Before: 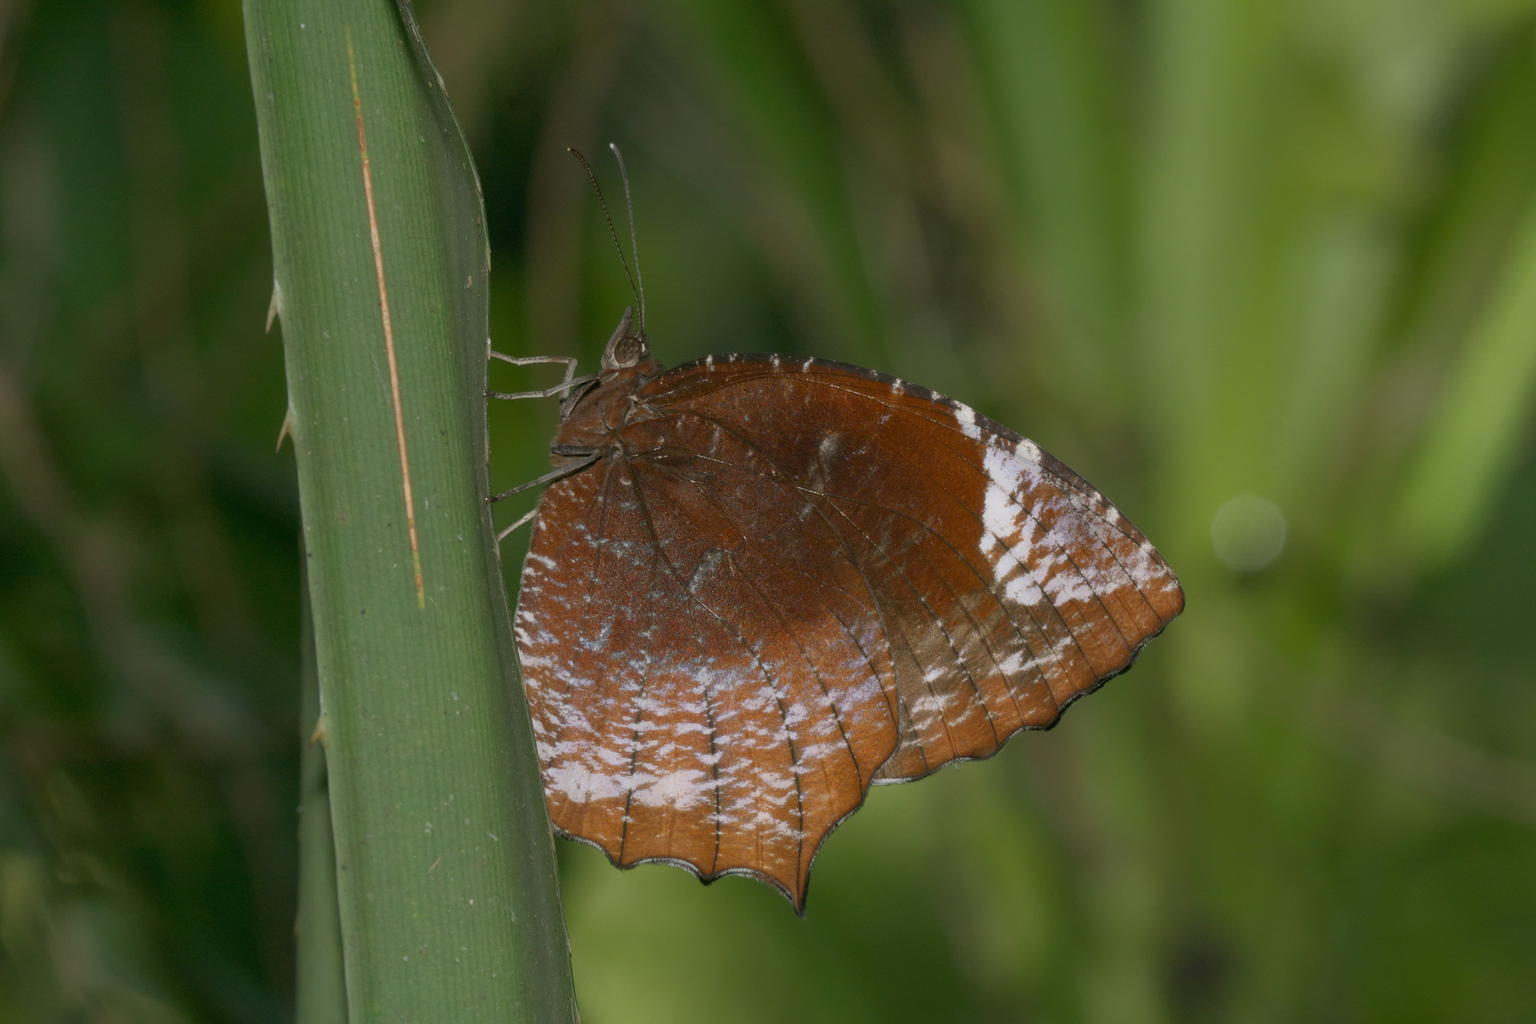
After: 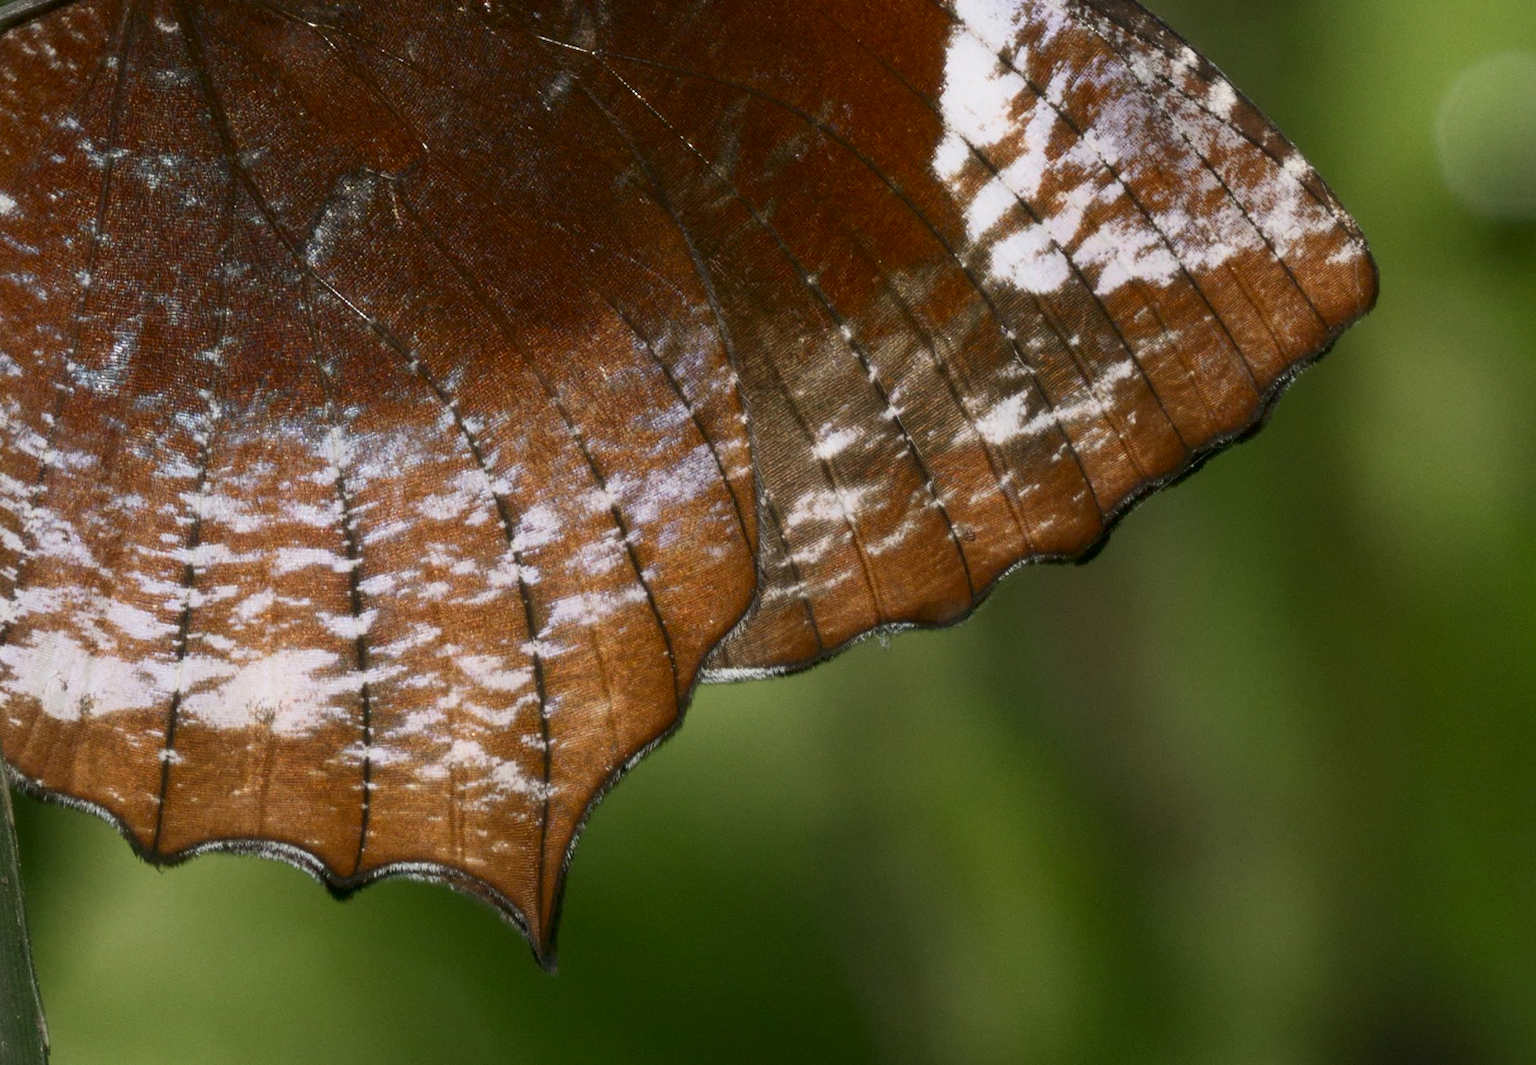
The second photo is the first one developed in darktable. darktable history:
crop: left 35.726%, top 45.942%, right 18.114%, bottom 5.991%
contrast brightness saturation: contrast 0.28
